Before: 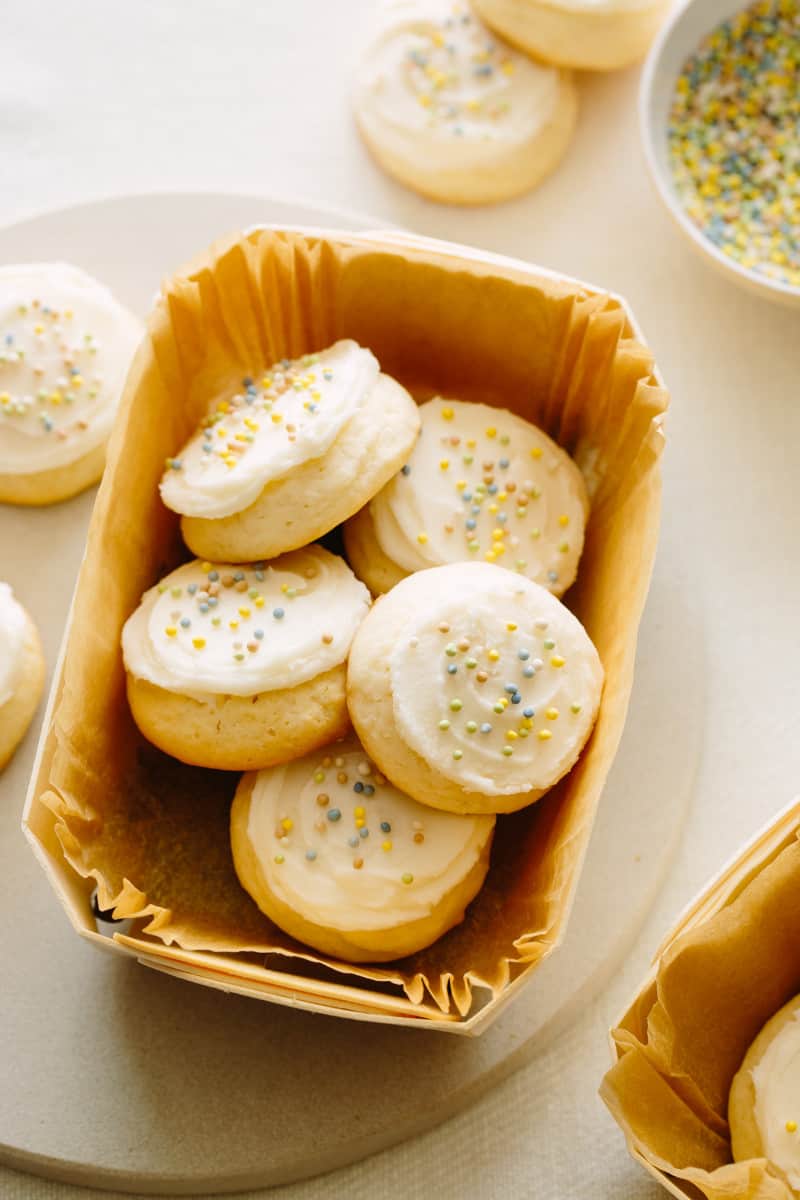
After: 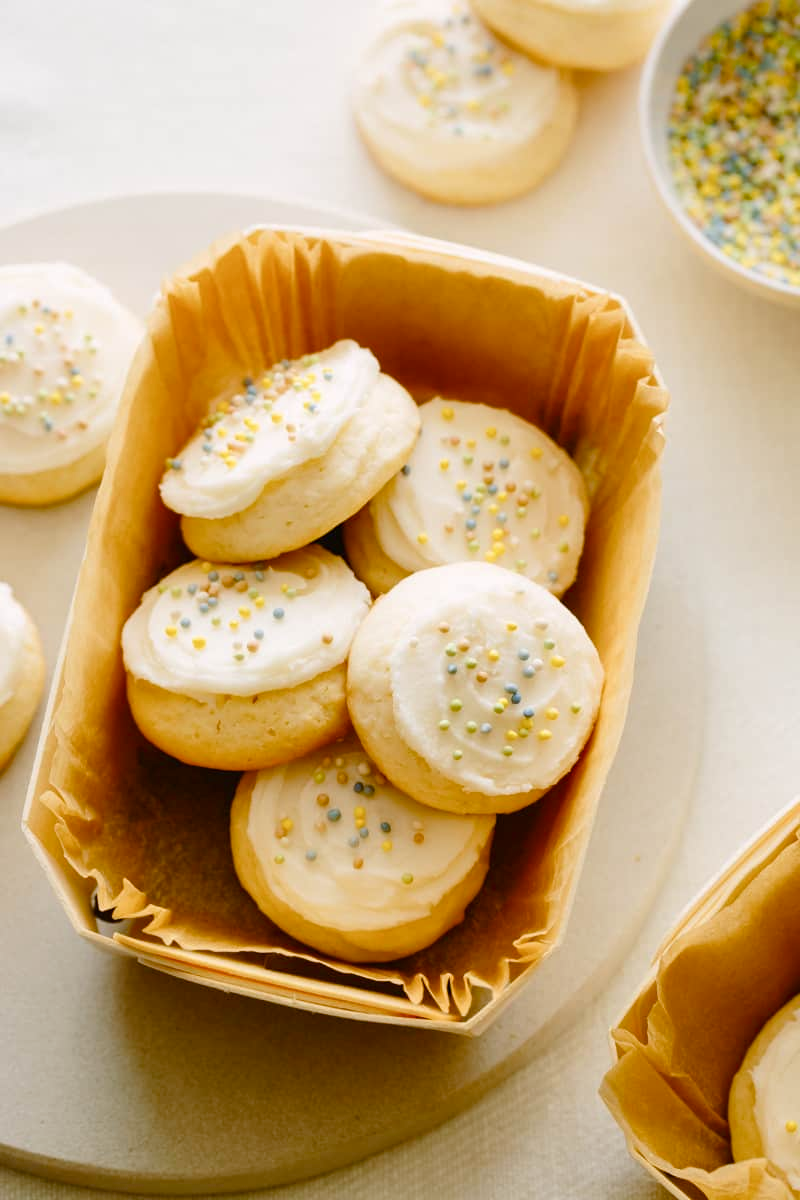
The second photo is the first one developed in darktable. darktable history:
color balance rgb: linear chroma grading › global chroma 8.682%, perceptual saturation grading › global saturation 0.648%, perceptual saturation grading › highlights -24.966%, perceptual saturation grading › shadows 29.504%, global vibrance 23.509%
